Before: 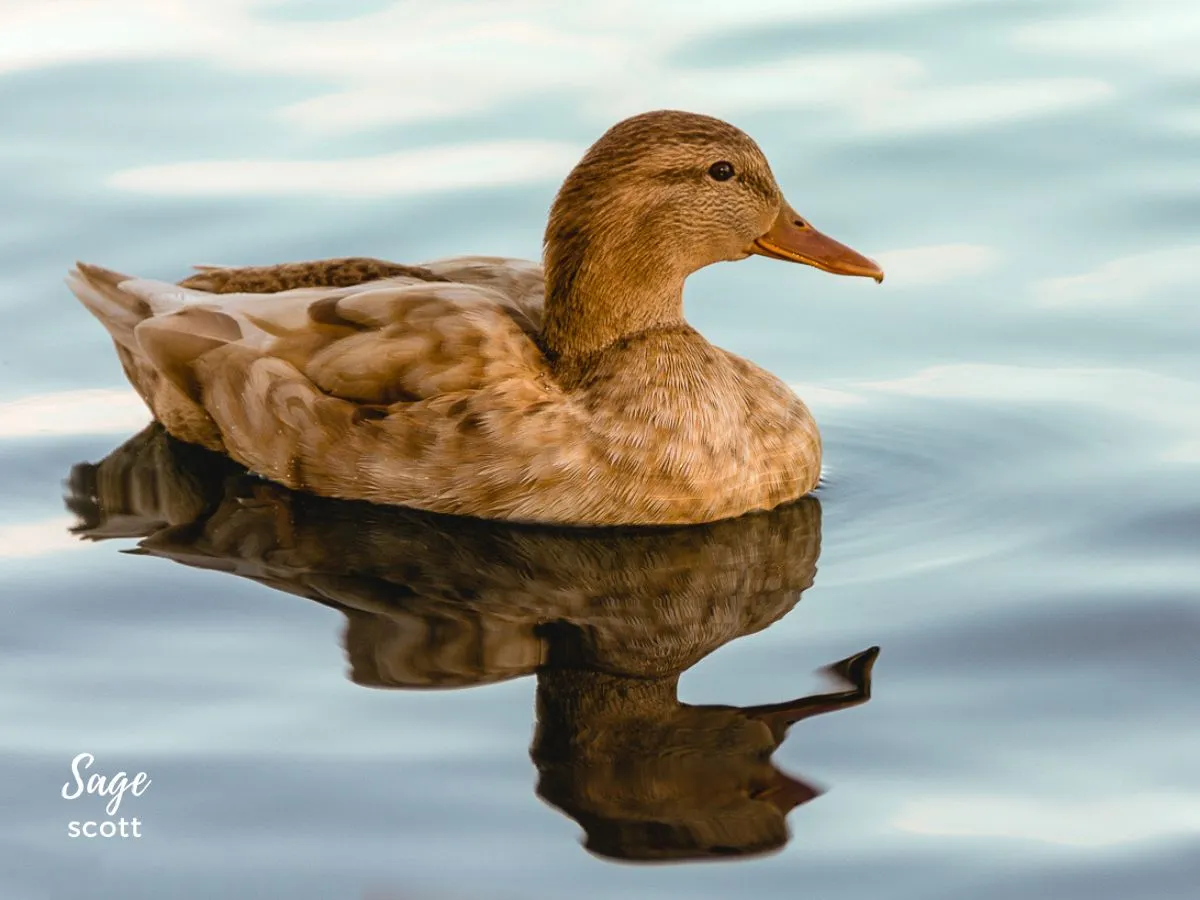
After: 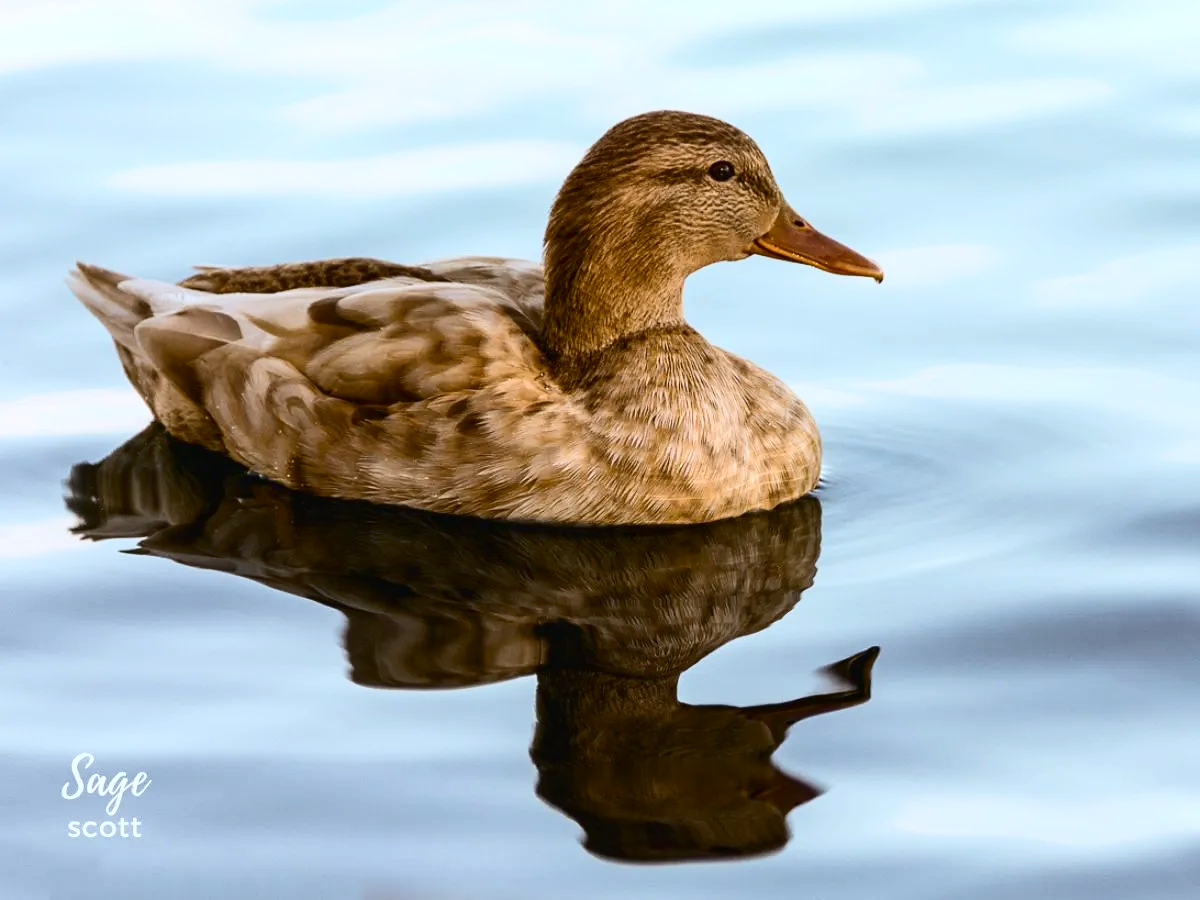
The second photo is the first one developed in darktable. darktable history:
white balance: red 0.954, blue 1.079
contrast brightness saturation: contrast 0.28
